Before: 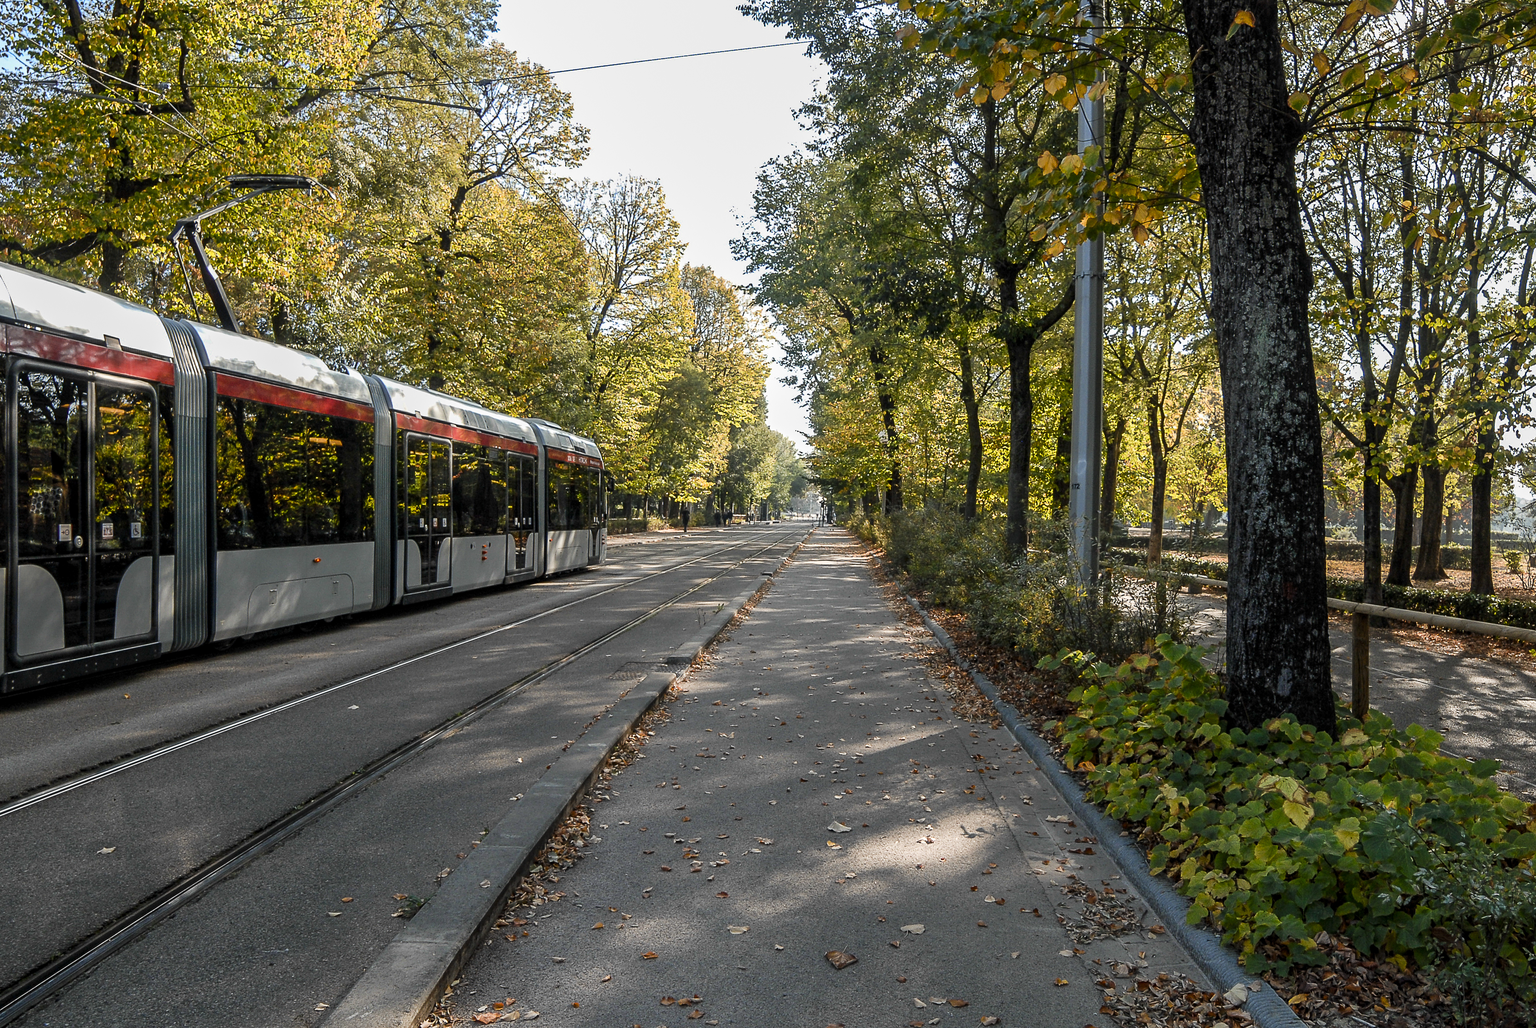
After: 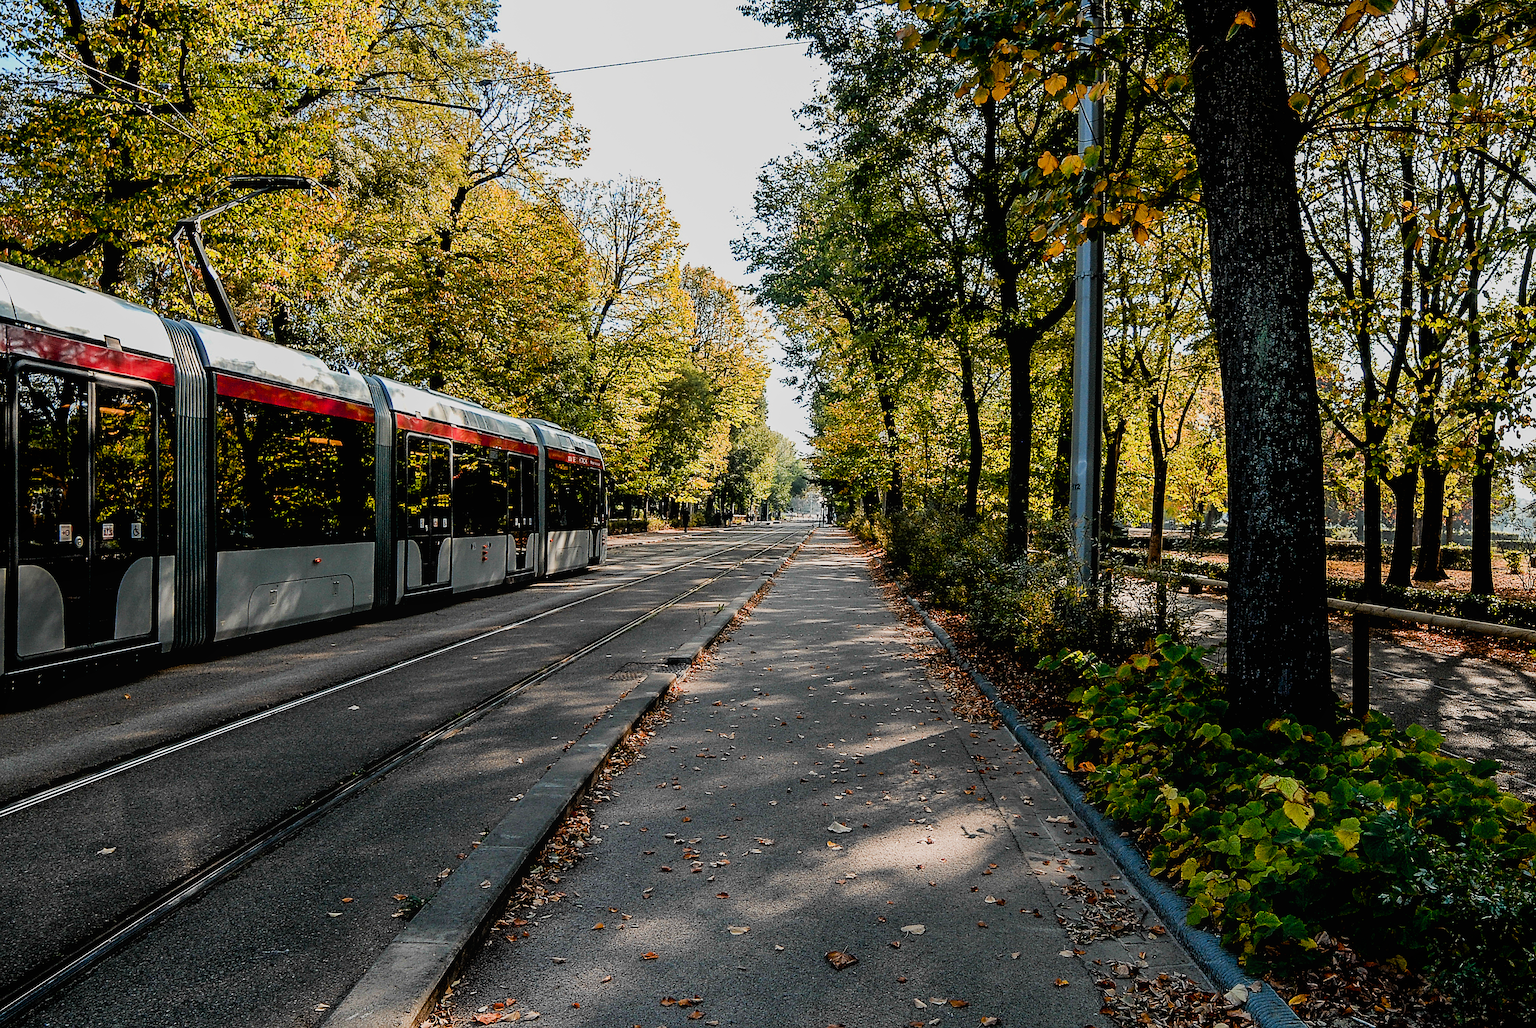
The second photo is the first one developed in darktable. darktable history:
filmic rgb: black relative exposure -7.32 EV, white relative exposure 5.09 EV, hardness 3.2
color balance: lift [0.991, 1, 1, 1], gamma [0.996, 1, 1, 1], input saturation 98.52%, contrast 20.34%, output saturation 103.72%
local contrast: mode bilateral grid, contrast 100, coarseness 100, detail 91%, midtone range 0.2
exposure: black level correction 0.005, exposure 0.014 EV, compensate highlight preservation false
sharpen: on, module defaults
